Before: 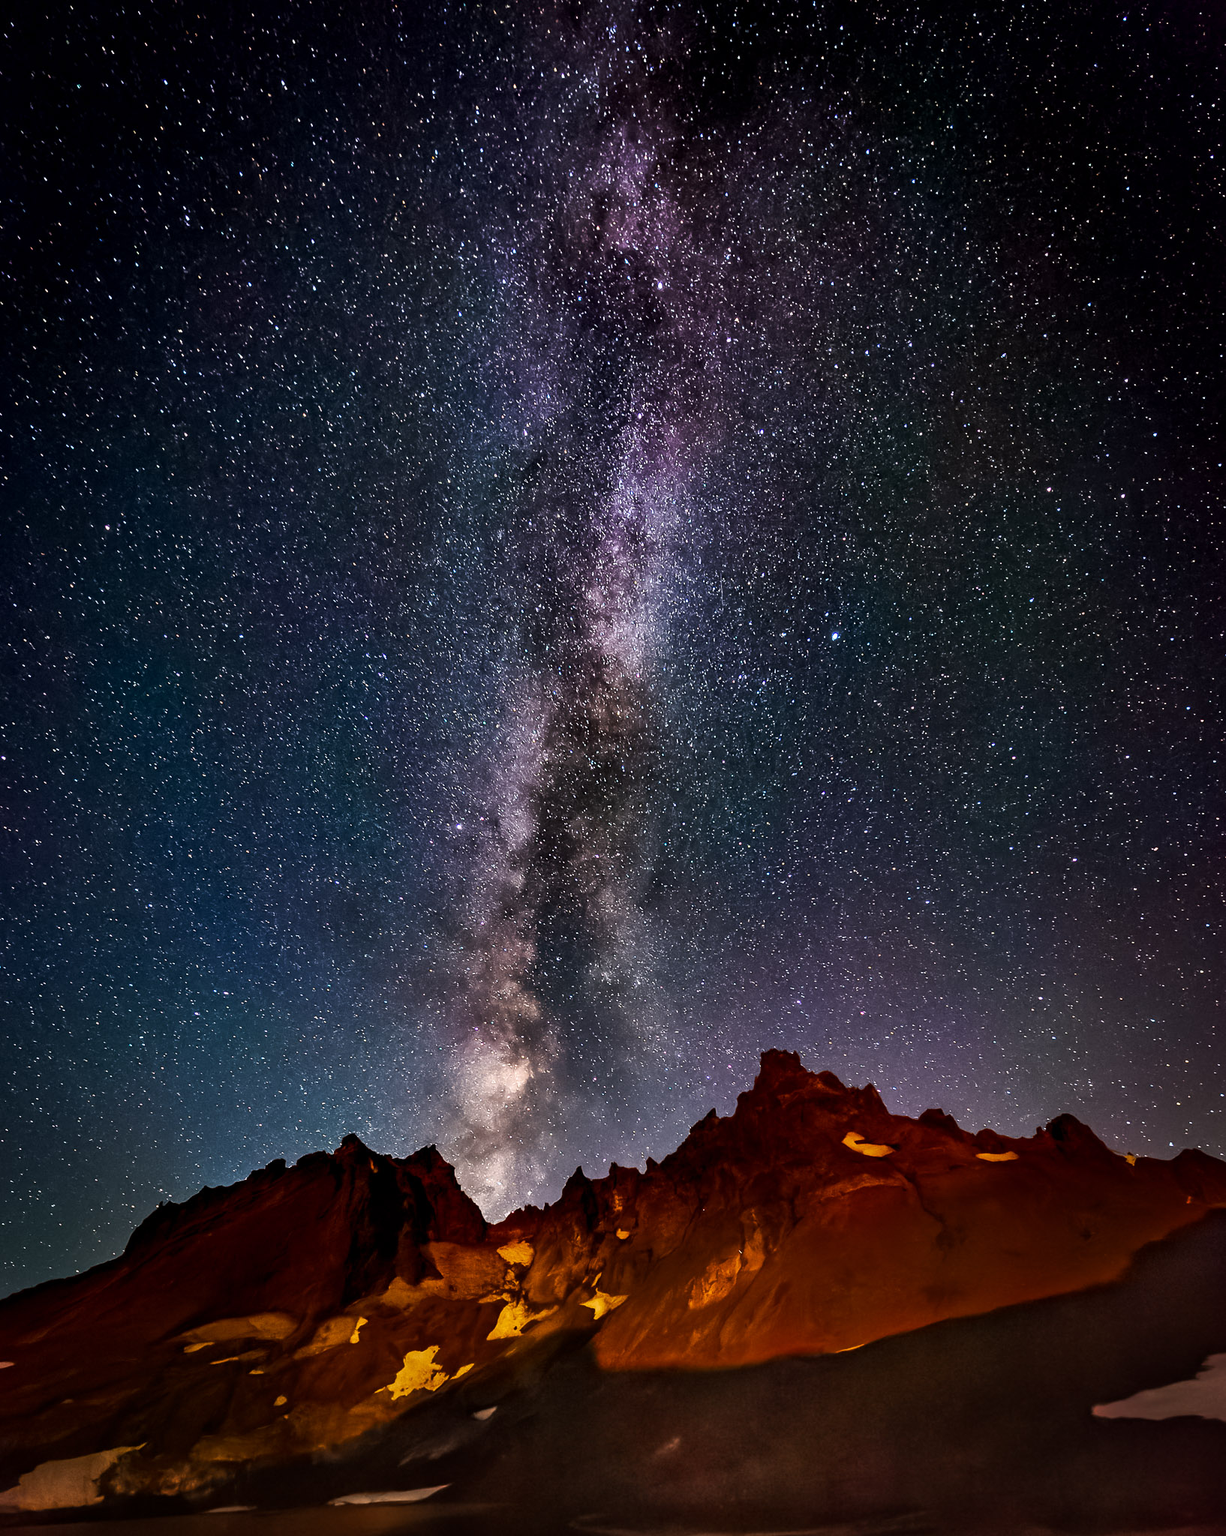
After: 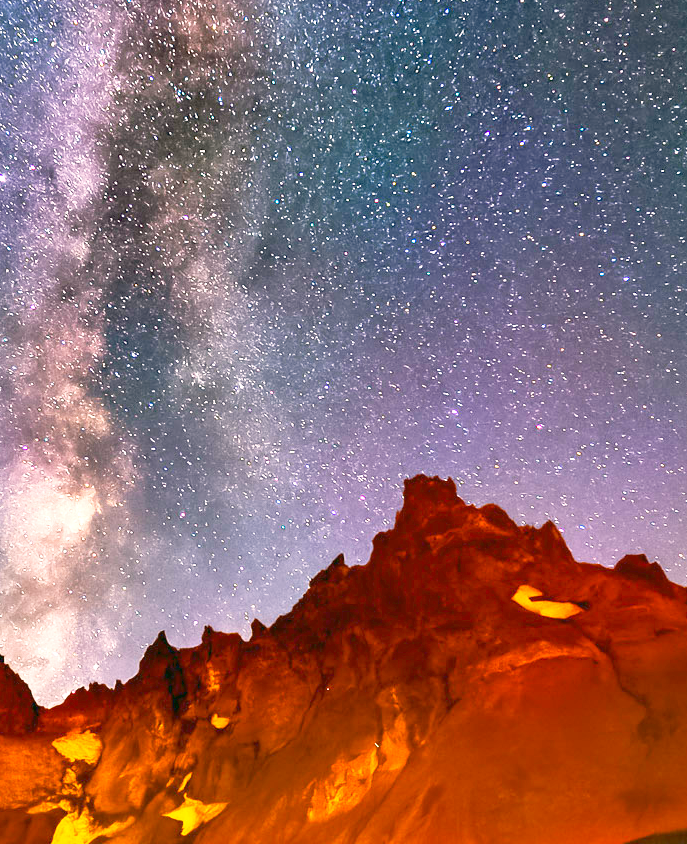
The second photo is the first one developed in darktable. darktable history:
crop: left 37.39%, top 45.15%, right 20.518%, bottom 13.634%
color balance rgb: linear chroma grading › global chroma 13.515%, perceptual saturation grading › global saturation 0.692%, contrast -29.722%
base curve: curves: ch0 [(0, 0) (0.666, 0.806) (1, 1)], preserve colors none
exposure: black level correction 0, exposure 1.741 EV, compensate exposure bias true, compensate highlight preservation false
color correction: highlights a* 4.51, highlights b* 4.92, shadows a* -7.03, shadows b* 4.75
